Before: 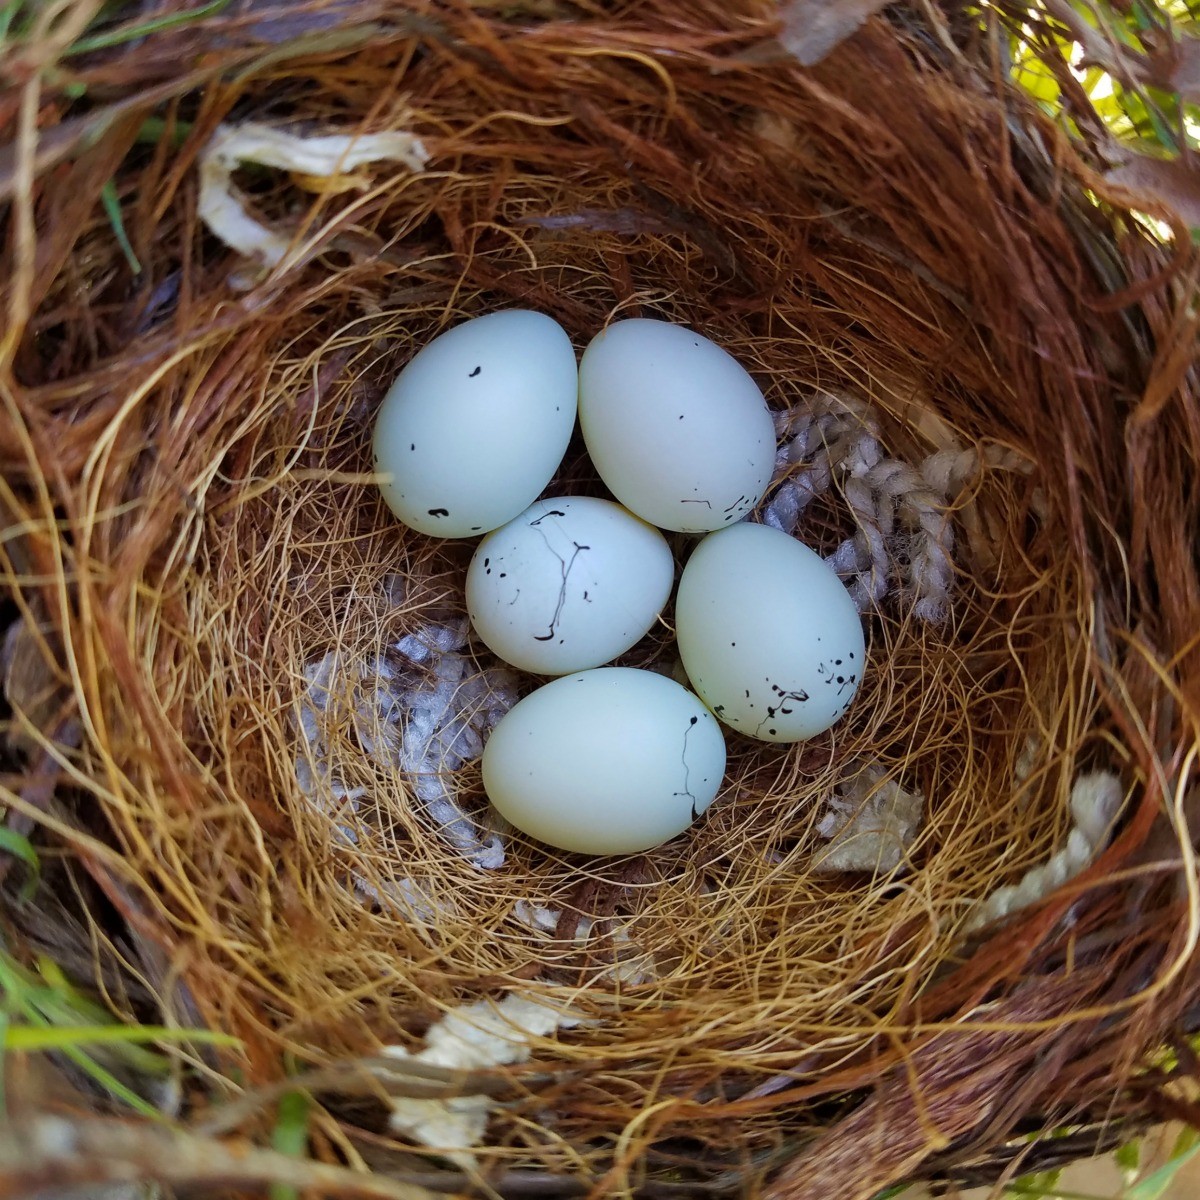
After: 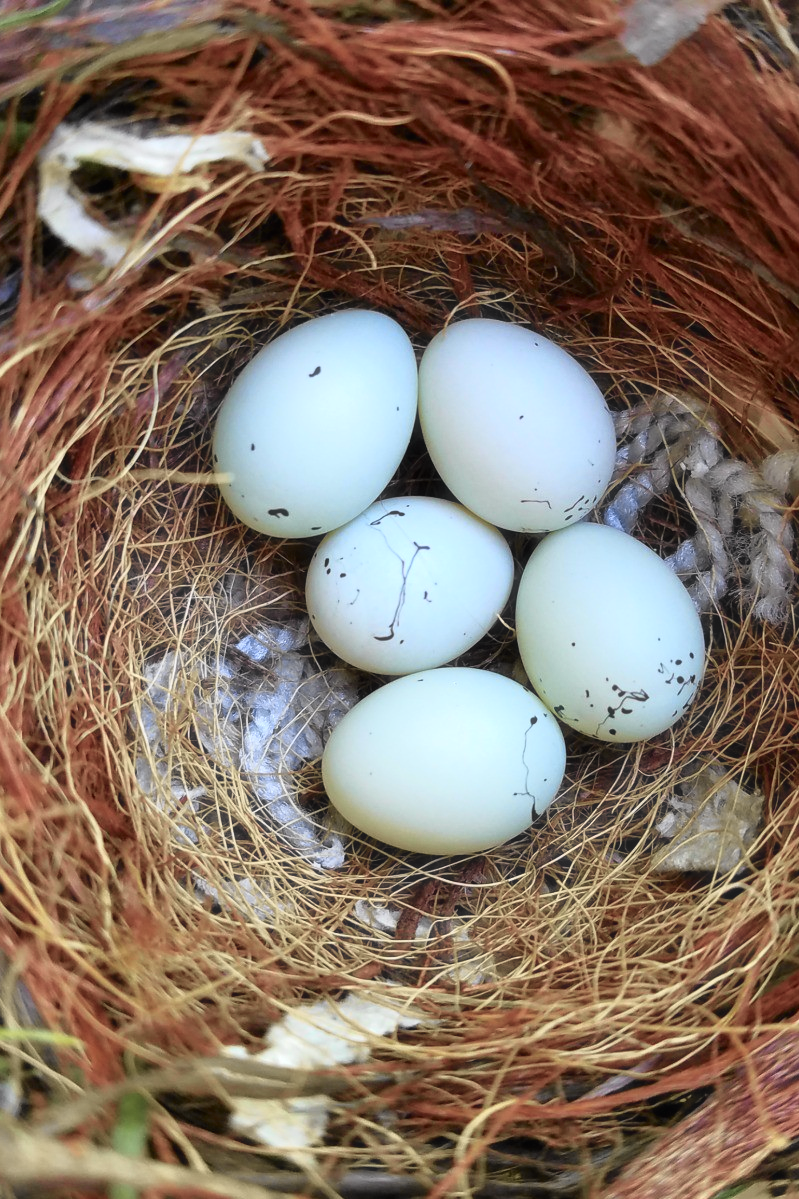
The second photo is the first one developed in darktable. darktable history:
crop and rotate: left 13.342%, right 19.991%
exposure: black level correction 0, exposure 0.7 EV, compensate exposure bias true, compensate highlight preservation false
base curve: preserve colors none
tone curve: curves: ch0 [(0, 0) (0.058, 0.037) (0.214, 0.183) (0.304, 0.288) (0.561, 0.554) (0.687, 0.677) (0.768, 0.768) (0.858, 0.861) (0.987, 0.945)]; ch1 [(0, 0) (0.172, 0.123) (0.312, 0.296) (0.432, 0.448) (0.471, 0.469) (0.502, 0.5) (0.521, 0.505) (0.565, 0.569) (0.663, 0.663) (0.703, 0.721) (0.857, 0.917) (1, 1)]; ch2 [(0, 0) (0.411, 0.424) (0.485, 0.497) (0.502, 0.5) (0.517, 0.511) (0.556, 0.562) (0.626, 0.594) (0.709, 0.661) (1, 1)], color space Lab, independent channels, preserve colors none
haze removal: strength -0.1, adaptive false
